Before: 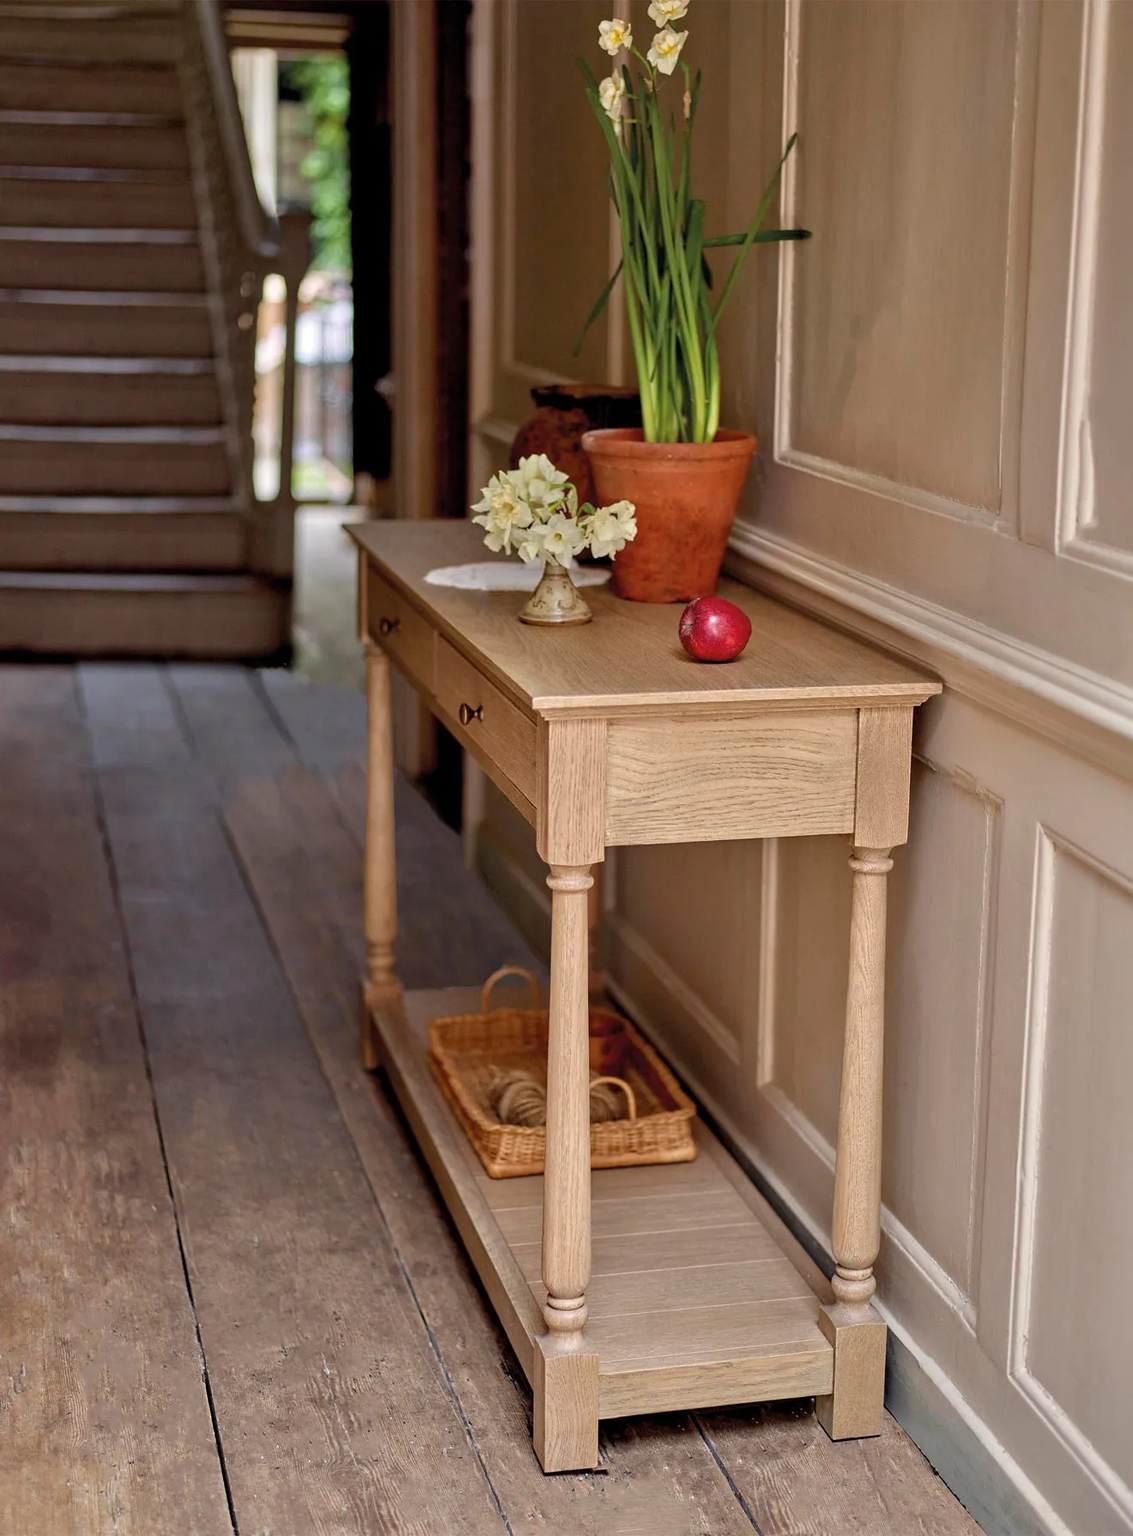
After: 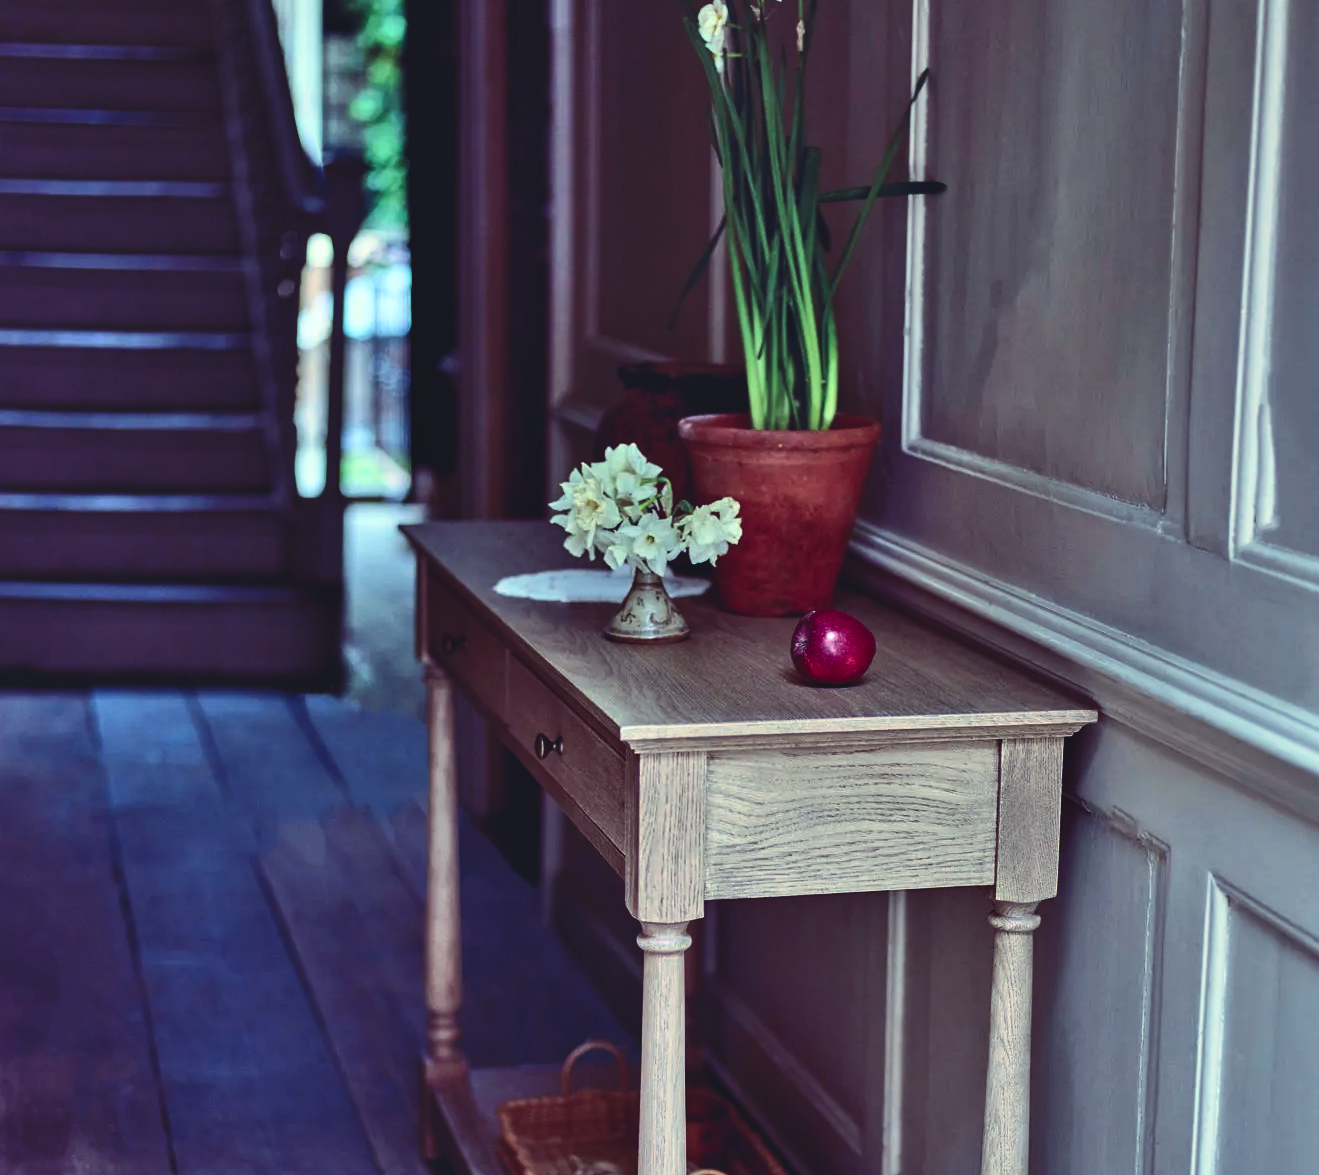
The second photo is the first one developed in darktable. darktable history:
contrast brightness saturation: contrast 0.32, brightness -0.08, saturation 0.17
shadows and highlights: highlights color adjustment 0%, low approximation 0.01, soften with gaussian
rgb curve: curves: ch0 [(0, 0.186) (0.314, 0.284) (0.576, 0.466) (0.805, 0.691) (0.936, 0.886)]; ch1 [(0, 0.186) (0.314, 0.284) (0.581, 0.534) (0.771, 0.746) (0.936, 0.958)]; ch2 [(0, 0.216) (0.275, 0.39) (1, 1)], mode RGB, independent channels, compensate middle gray true, preserve colors none
crop and rotate: top 4.848%, bottom 29.503%
